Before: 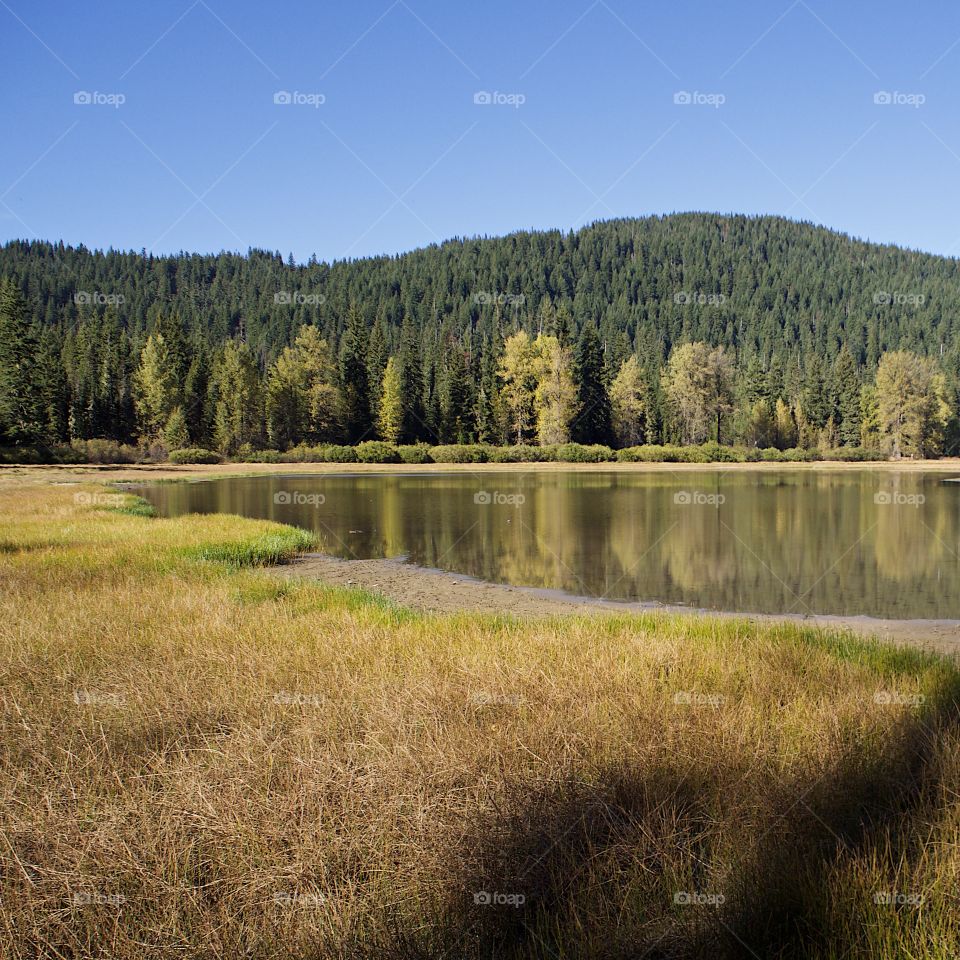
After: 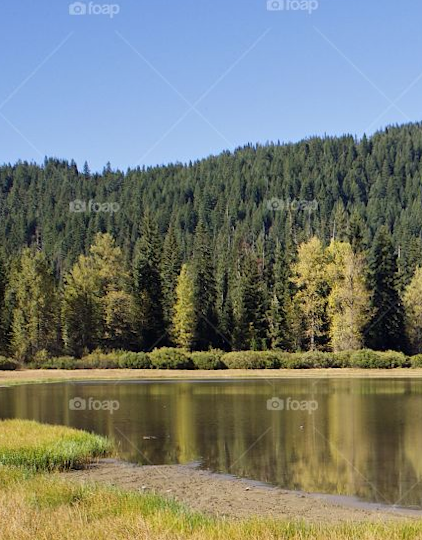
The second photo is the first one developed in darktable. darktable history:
rotate and perspective: lens shift (horizontal) -0.055, automatic cropping off
crop: left 20.248%, top 10.86%, right 35.675%, bottom 34.321%
tone equalizer: on, module defaults
